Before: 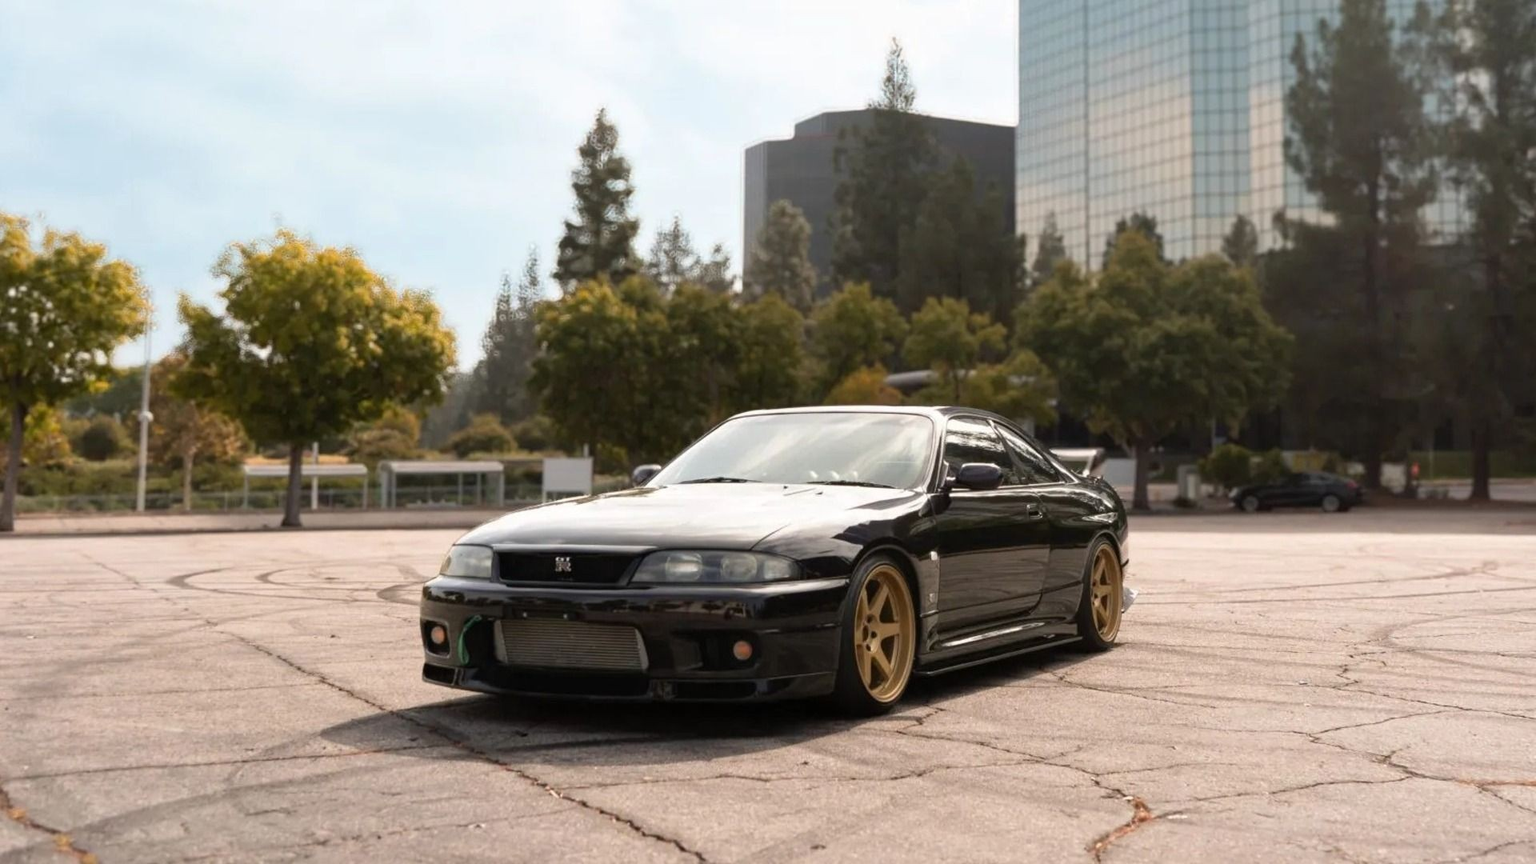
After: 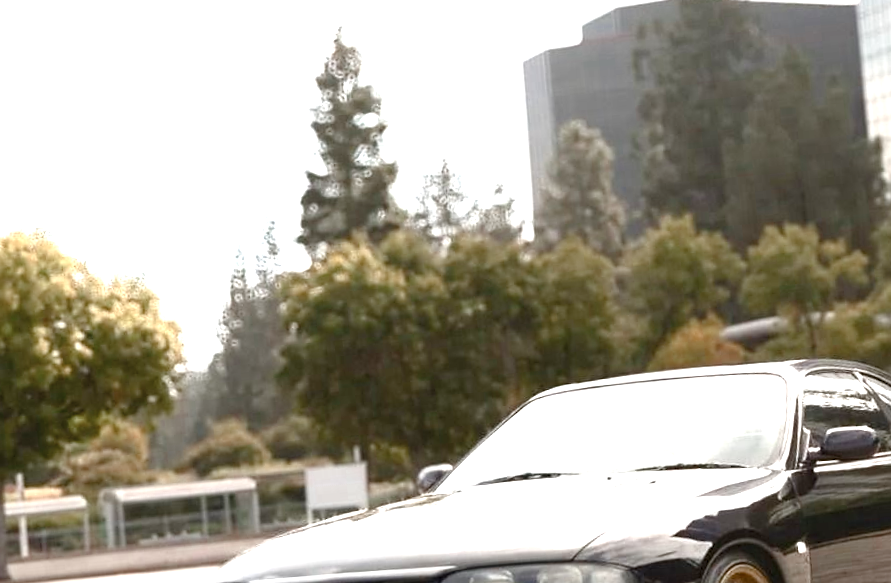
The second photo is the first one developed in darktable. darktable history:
rotate and perspective: rotation -5°, crop left 0.05, crop right 0.952, crop top 0.11, crop bottom 0.89
exposure: exposure 1.223 EV, compensate highlight preservation false
color balance rgb: perceptual saturation grading › global saturation 20%, perceptual saturation grading › highlights -50%, perceptual saturation grading › shadows 30%
crop: left 17.835%, top 7.675%, right 32.881%, bottom 32.213%
rgb curve: mode RGB, independent channels
sharpen: radius 1.458, amount 0.398, threshold 1.271
color zones: curves: ch0 [(0, 0.5) (0.125, 0.4) (0.25, 0.5) (0.375, 0.4) (0.5, 0.4) (0.625, 0.35) (0.75, 0.35) (0.875, 0.5)]; ch1 [(0, 0.35) (0.125, 0.45) (0.25, 0.35) (0.375, 0.35) (0.5, 0.35) (0.625, 0.35) (0.75, 0.45) (0.875, 0.35)]; ch2 [(0, 0.6) (0.125, 0.5) (0.25, 0.5) (0.375, 0.6) (0.5, 0.6) (0.625, 0.5) (0.75, 0.5) (0.875, 0.5)]
